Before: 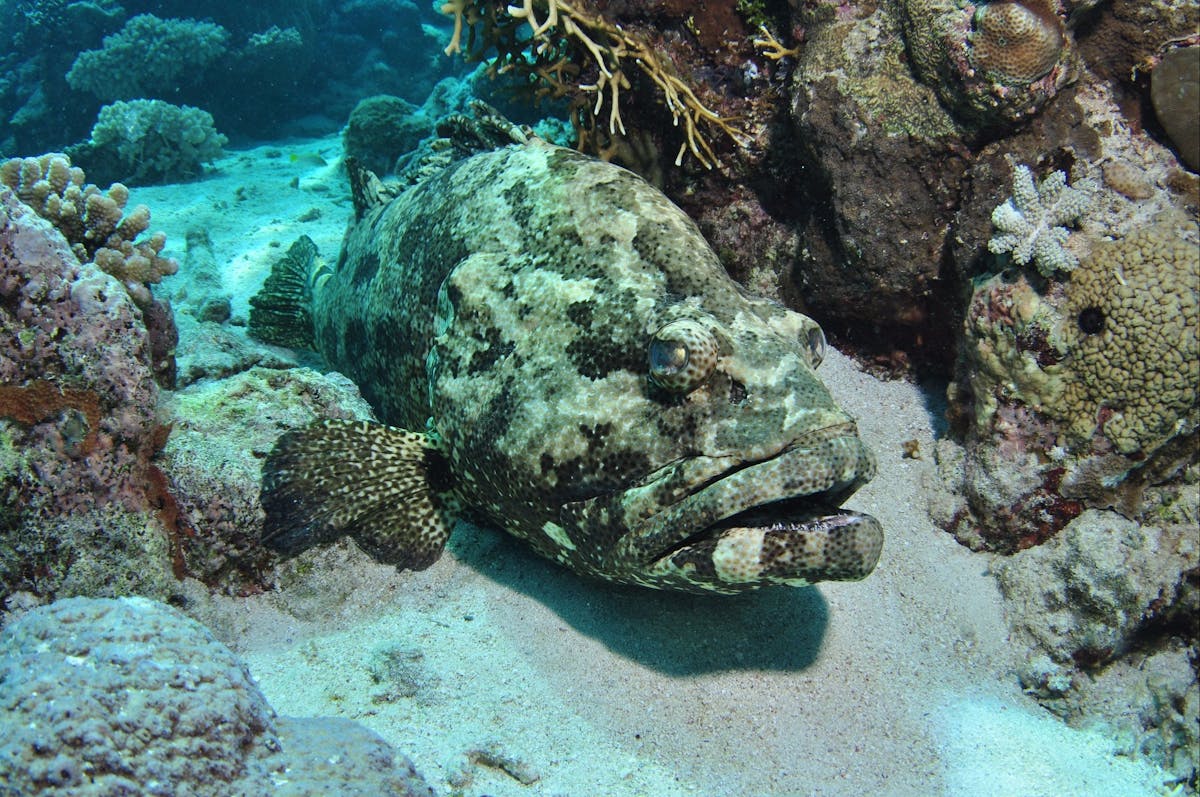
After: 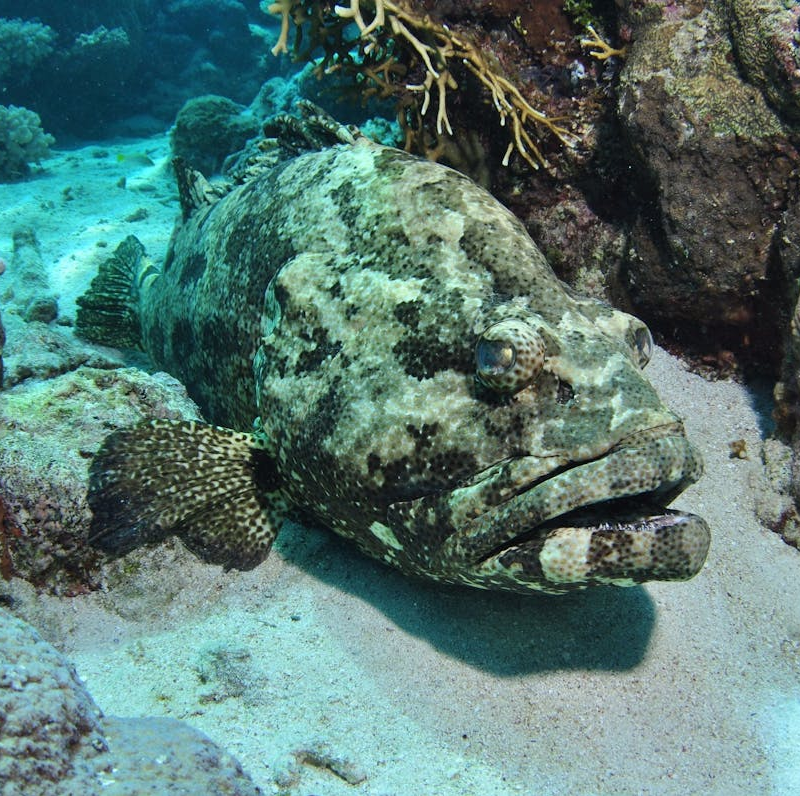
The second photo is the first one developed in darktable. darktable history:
crop and rotate: left 14.489%, right 18.784%
